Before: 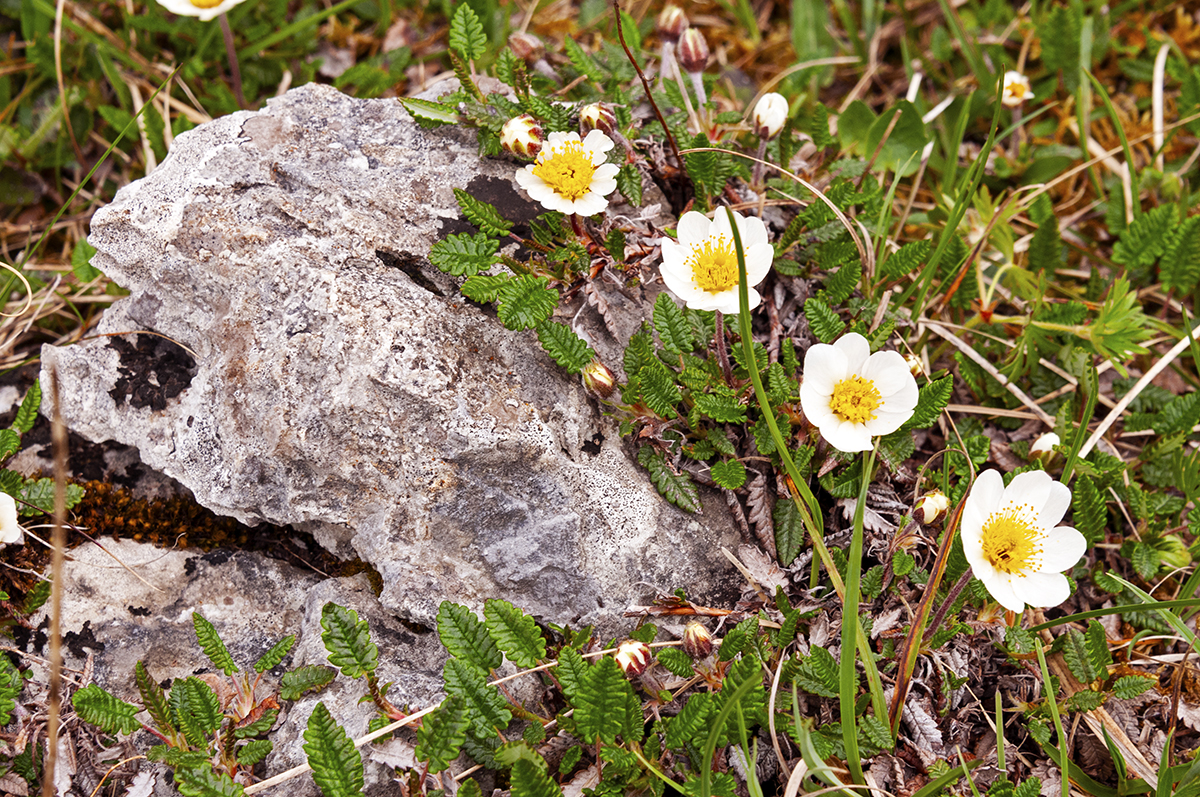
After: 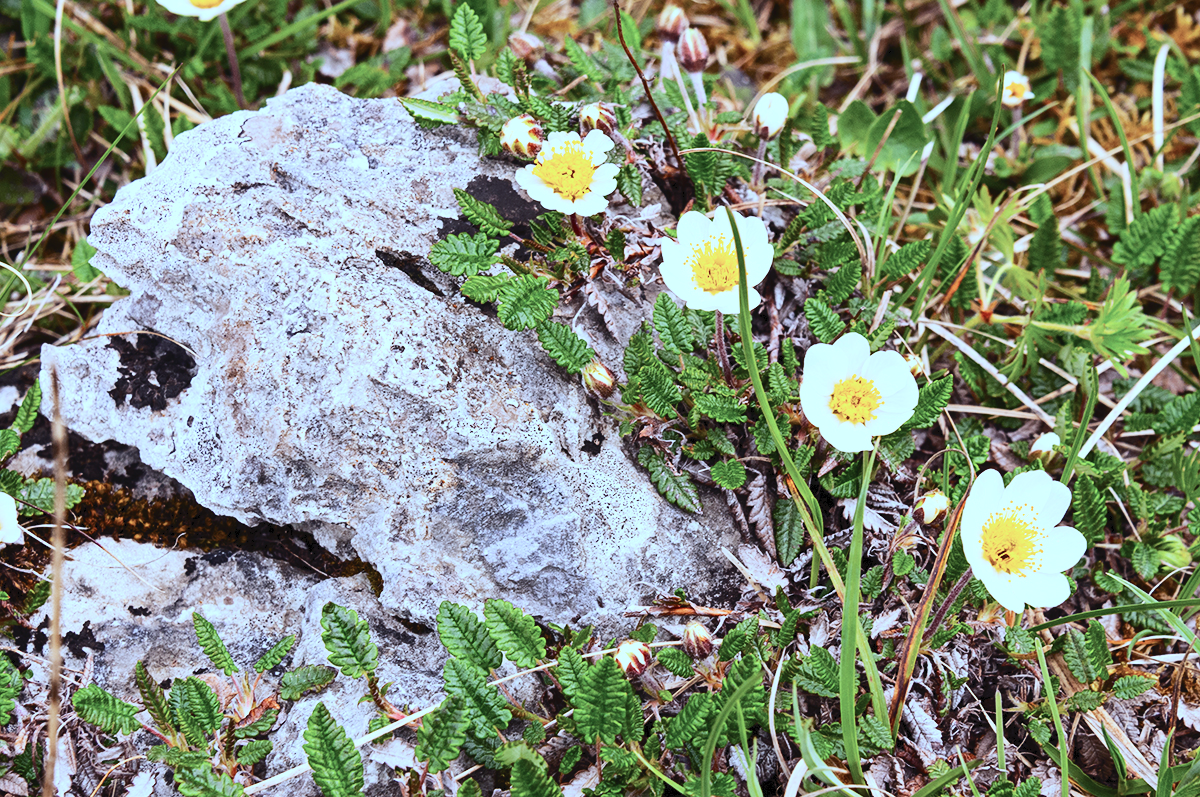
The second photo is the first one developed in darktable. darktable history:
color calibration: x 0.394, y 0.386, temperature 3654.12 K
tone curve: curves: ch0 [(0, 0) (0.003, 0.046) (0.011, 0.052) (0.025, 0.059) (0.044, 0.069) (0.069, 0.084) (0.1, 0.107) (0.136, 0.133) (0.177, 0.171) (0.224, 0.216) (0.277, 0.293) (0.335, 0.371) (0.399, 0.481) (0.468, 0.577) (0.543, 0.662) (0.623, 0.749) (0.709, 0.831) (0.801, 0.891) (0.898, 0.942) (1, 1)], color space Lab, independent channels, preserve colors none
